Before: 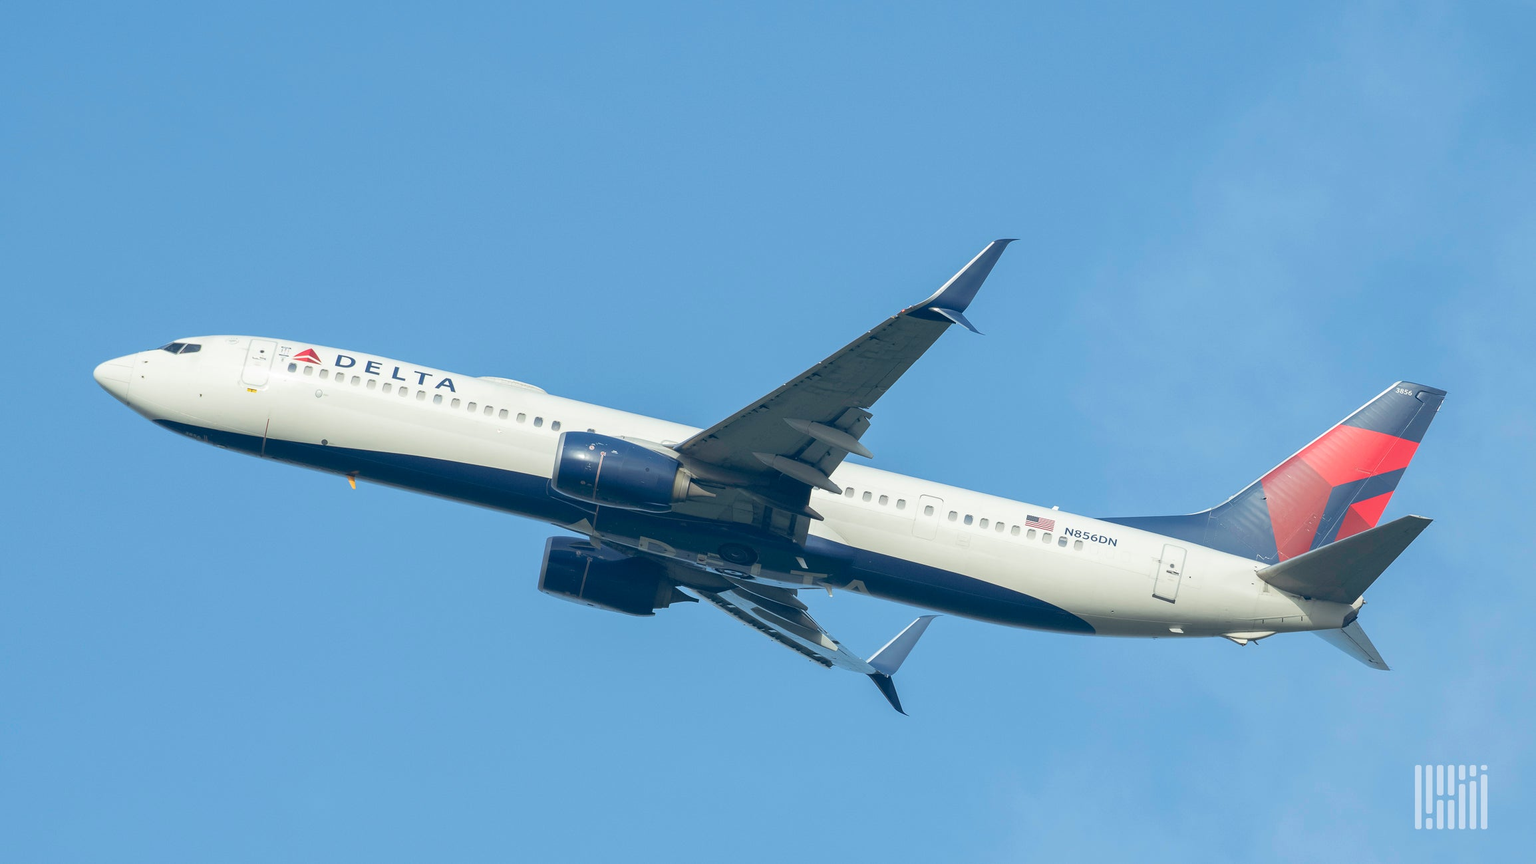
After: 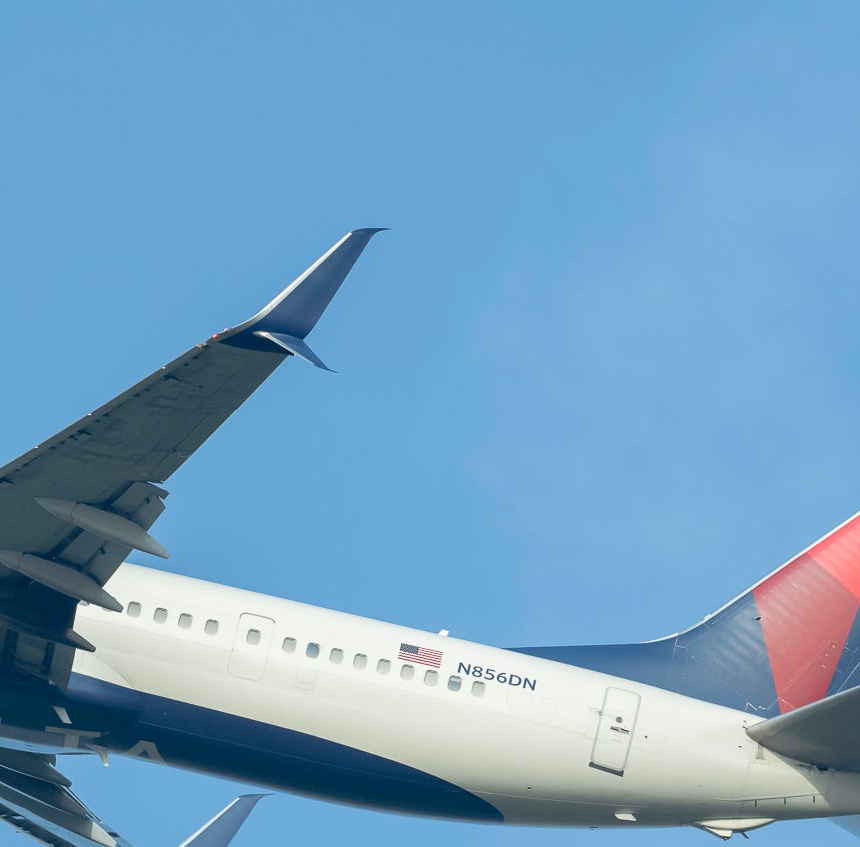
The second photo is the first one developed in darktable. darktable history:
crop and rotate: left 49.532%, top 10.099%, right 13.214%, bottom 24.629%
